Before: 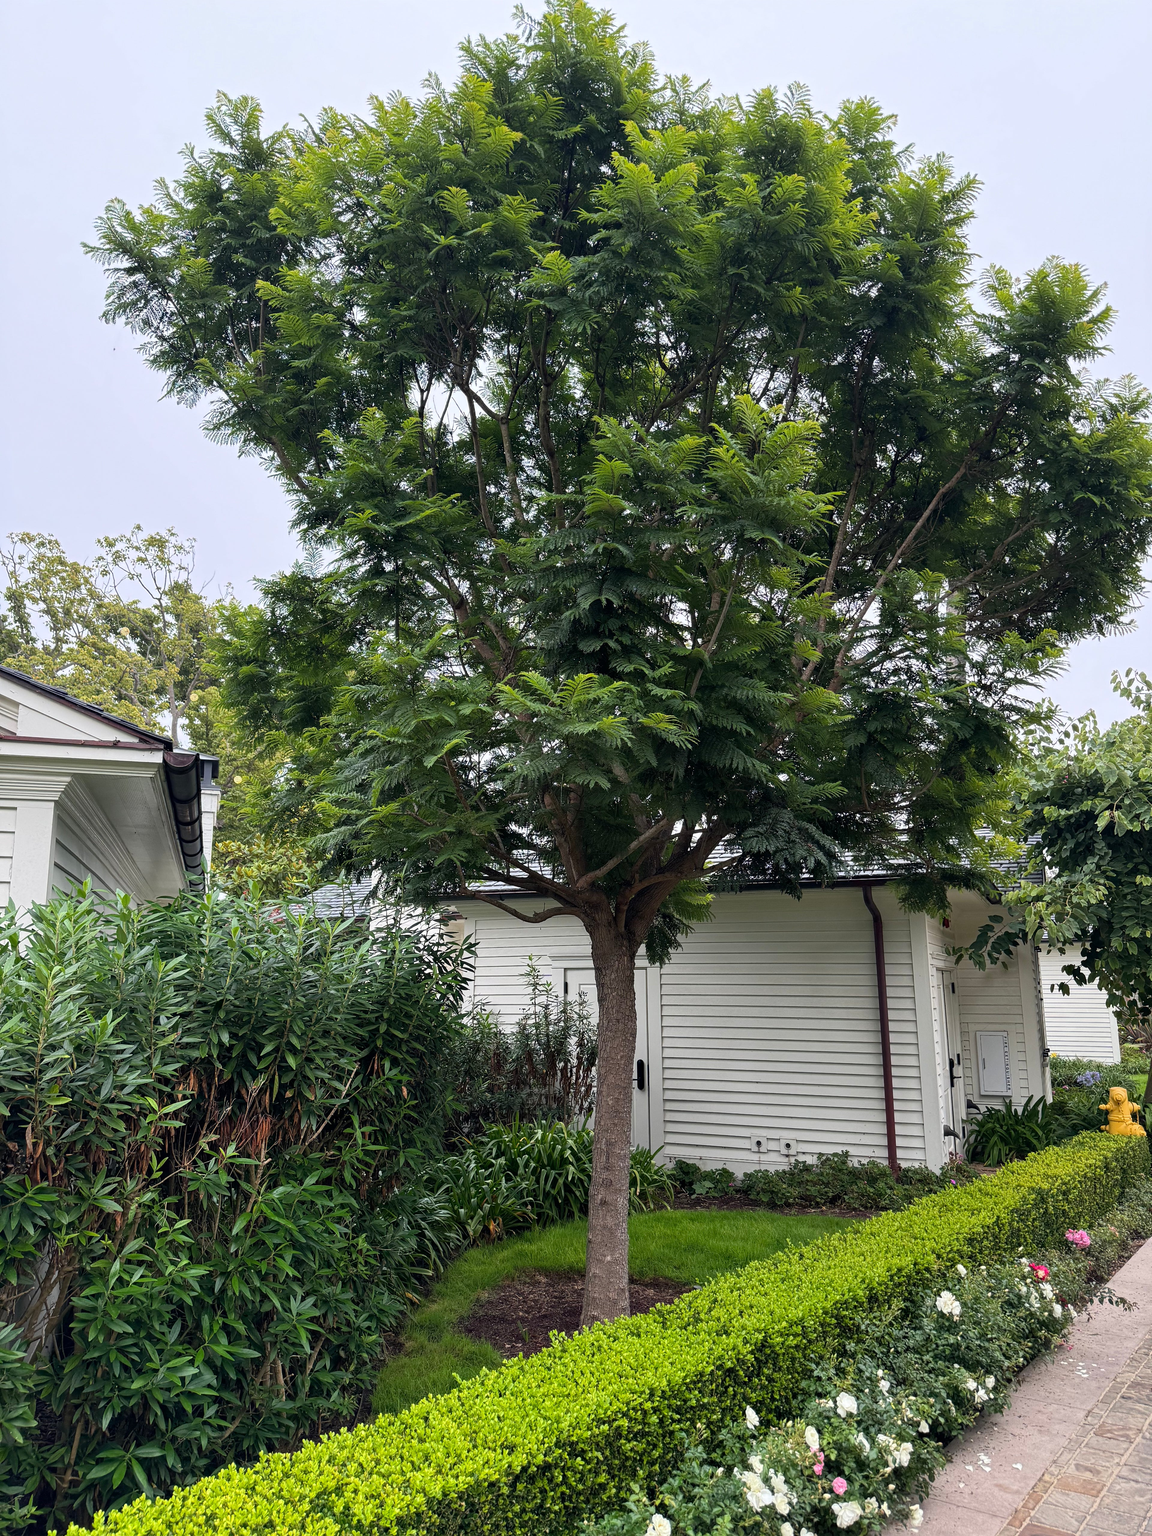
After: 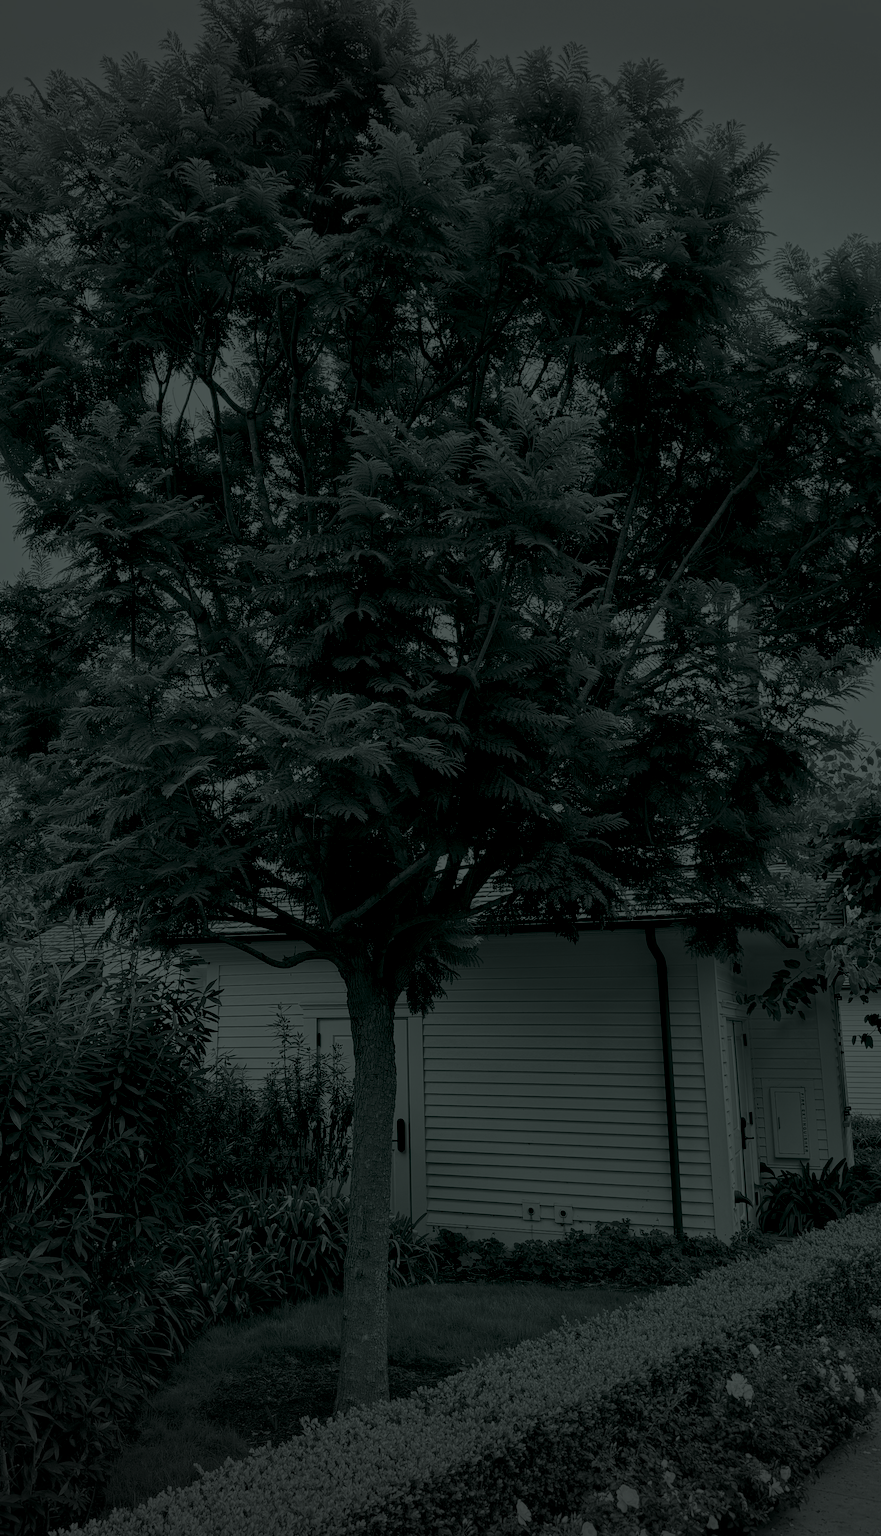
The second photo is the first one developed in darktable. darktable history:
contrast brightness saturation: contrast -0.15, brightness 0.05, saturation -0.12
colorize: hue 90°, saturation 19%, lightness 1.59%, version 1
vignetting: fall-off start 100%, brightness -0.406, saturation -0.3, width/height ratio 1.324, dithering 8-bit output, unbound false
crop and rotate: left 24.034%, top 2.838%, right 6.406%, bottom 6.299%
